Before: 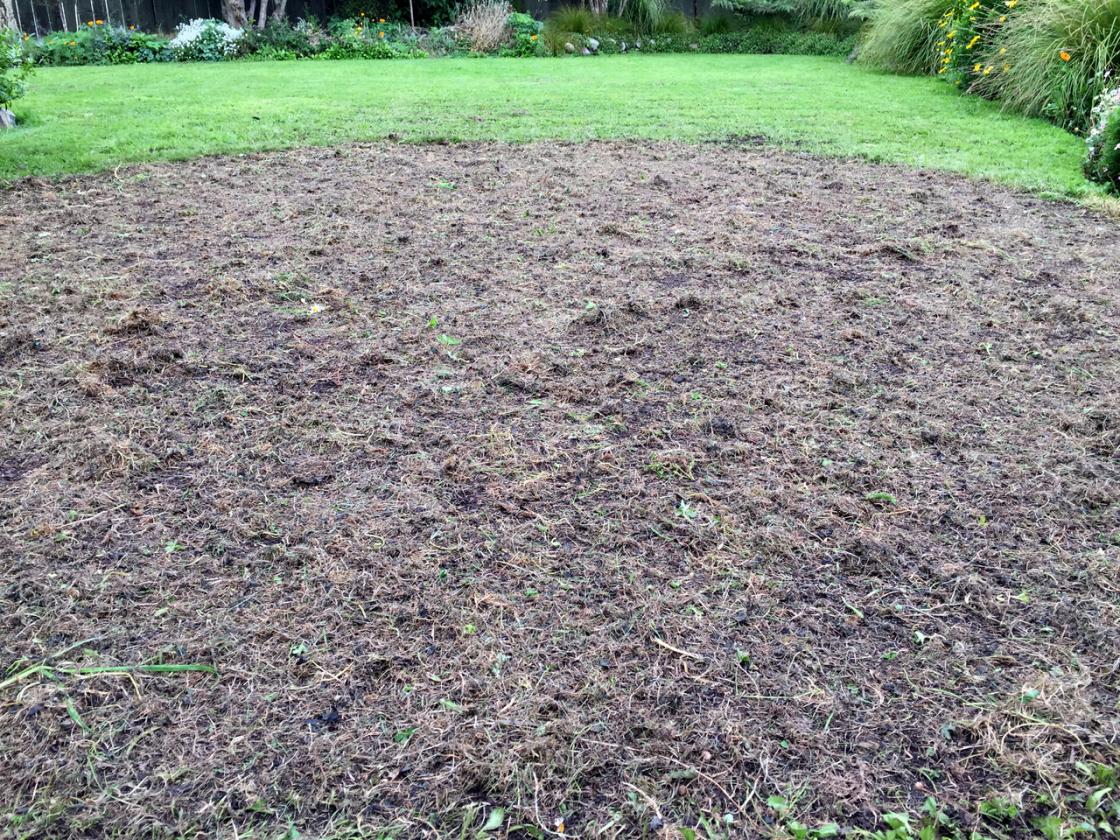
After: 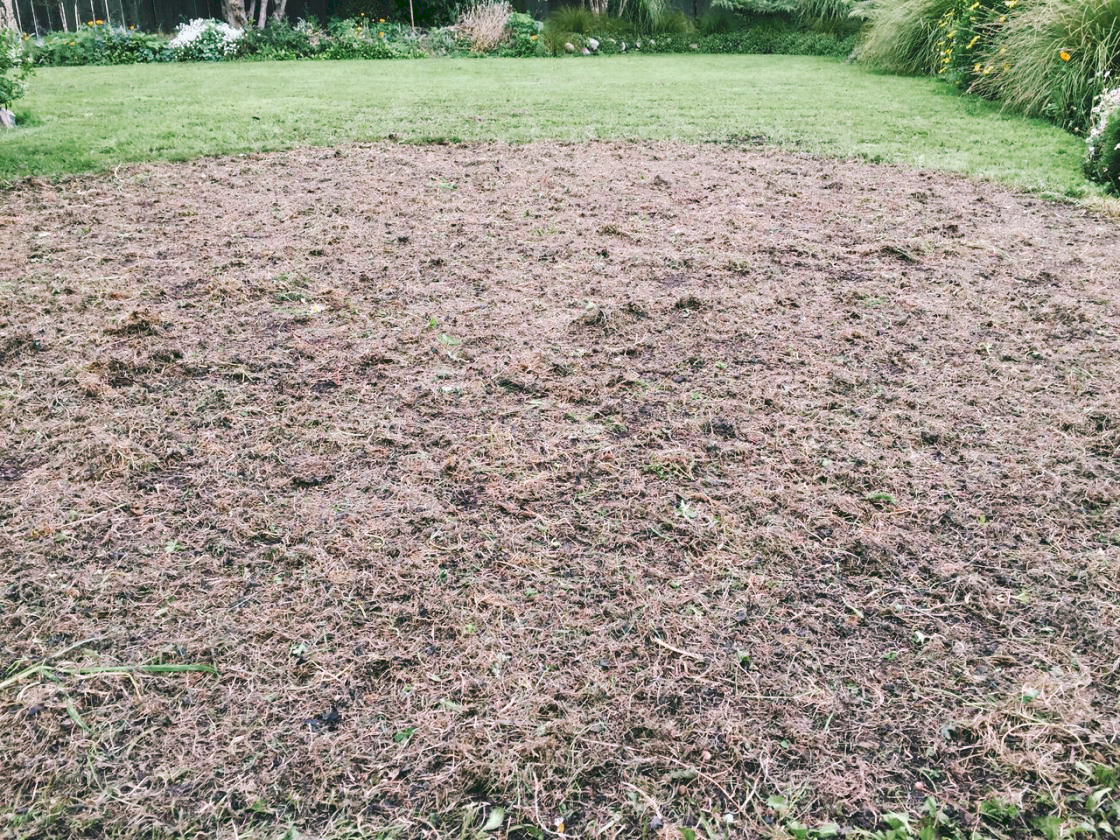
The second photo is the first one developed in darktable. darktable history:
tone curve: curves: ch0 [(0, 0) (0.003, 0.126) (0.011, 0.129) (0.025, 0.129) (0.044, 0.136) (0.069, 0.145) (0.1, 0.162) (0.136, 0.182) (0.177, 0.211) (0.224, 0.254) (0.277, 0.307) (0.335, 0.366) (0.399, 0.441) (0.468, 0.533) (0.543, 0.624) (0.623, 0.702) (0.709, 0.774) (0.801, 0.835) (0.898, 0.904) (1, 1)], preserve colors none
color look up table: target L [91.26, 92.34, 84.48, 85.46, 76.83, 64.85, 66.97, 54.17, 46.74, 48.41, 55.26, 32.84, 26.12, 4.418, 200.93, 92.95, 77.89, 72.33, 69.69, 65.86, 53.72, 53.94, 47.39, 37.9, 34.27, 31.02, 31.87, 8.016, 85.99, 78.96, 73.82, 71.13, 62.94, 59.4, 70.33, 57.27, 51.66, 54.18, 50.19, 44.77, 41.14, 36.1, 18.96, 16.13, 92.71, 83.07, 67.21, 54.19, 38.71], target a [-15.92, -1.661, -22.53, -10.86, -36.78, -45.92, -16.22, -21.7, -35.4, -17.65, -30.93, -11.12, -26.45, -13.67, 0, 6.966, 13.91, 24.19, 49.12, 44.66, 69.66, 40.94, 70.36, 25.01, 52.42, 4.555, 53.85, 16.25, 26.6, 17.98, 32.76, 29.66, 68.69, 3.934, 59.41, 11.07, 57.32, 74.33, 76.52, 9.316, 49.24, 34.16, 10.64, 22.57, -26.74, -18.59, -28.39, -5.716, -26.75], target b [50.08, 34.66, 31.41, 4.263, 17.53, 39.16, 23, 45.28, 34.96, 20.04, 11.2, 40.92, 23.16, 6.967, -0.001, 6.762, 67.86, 31.99, 16.35, 71.15, 34.01, 56.15, 66.78, 31.5, 52.05, 10.51, 11.72, 13, -10.84, -23.19, -30.46, 5.58, -14.31, 5.376, -36.51, -58.03, 0.284, -27.08, 8.852, -16.85, -51.51, -14.05, -26.18, -40.62, -6.109, -15.57, -7.317, -30.98, -0.606], num patches 49
